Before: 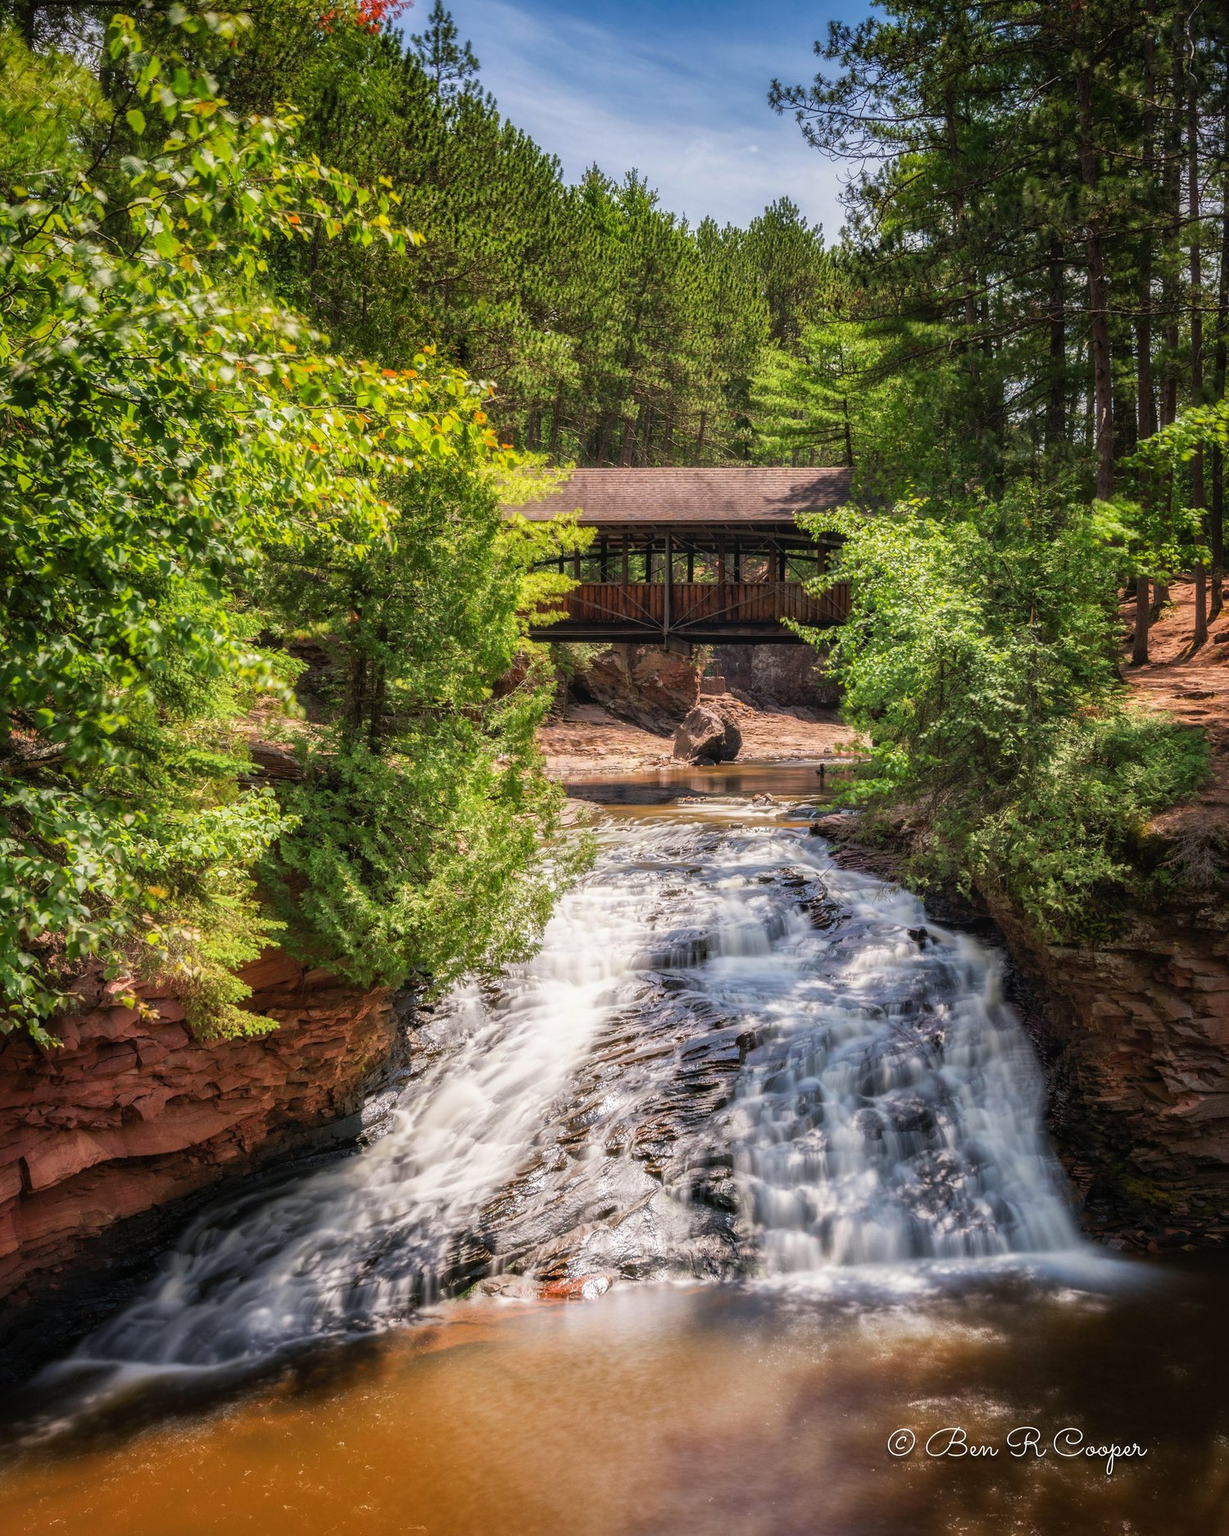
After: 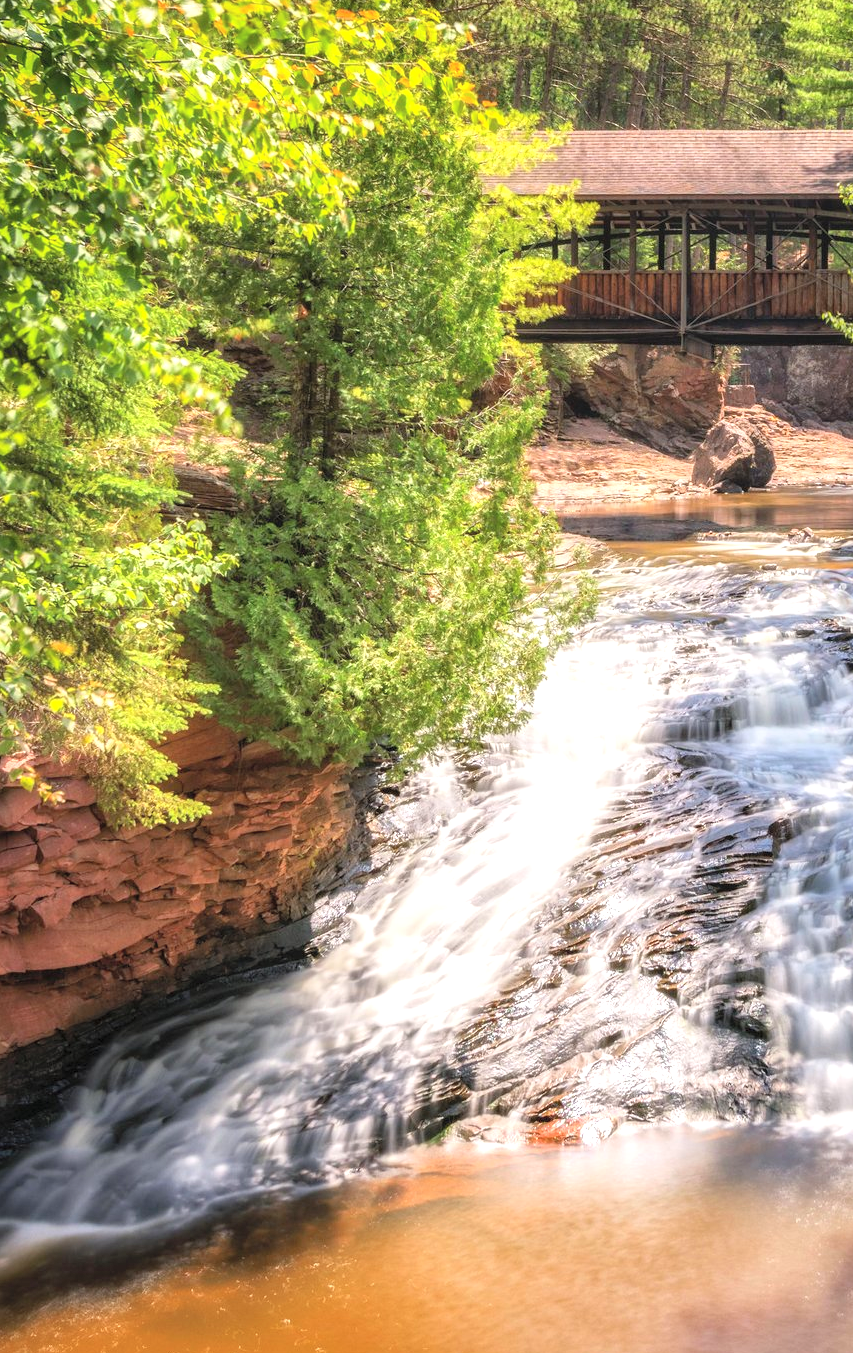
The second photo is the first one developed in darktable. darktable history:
contrast brightness saturation: brightness 0.142
exposure: exposure 0.657 EV, compensate highlight preservation false
crop: left 8.708%, top 23.554%, right 34.373%, bottom 4.28%
